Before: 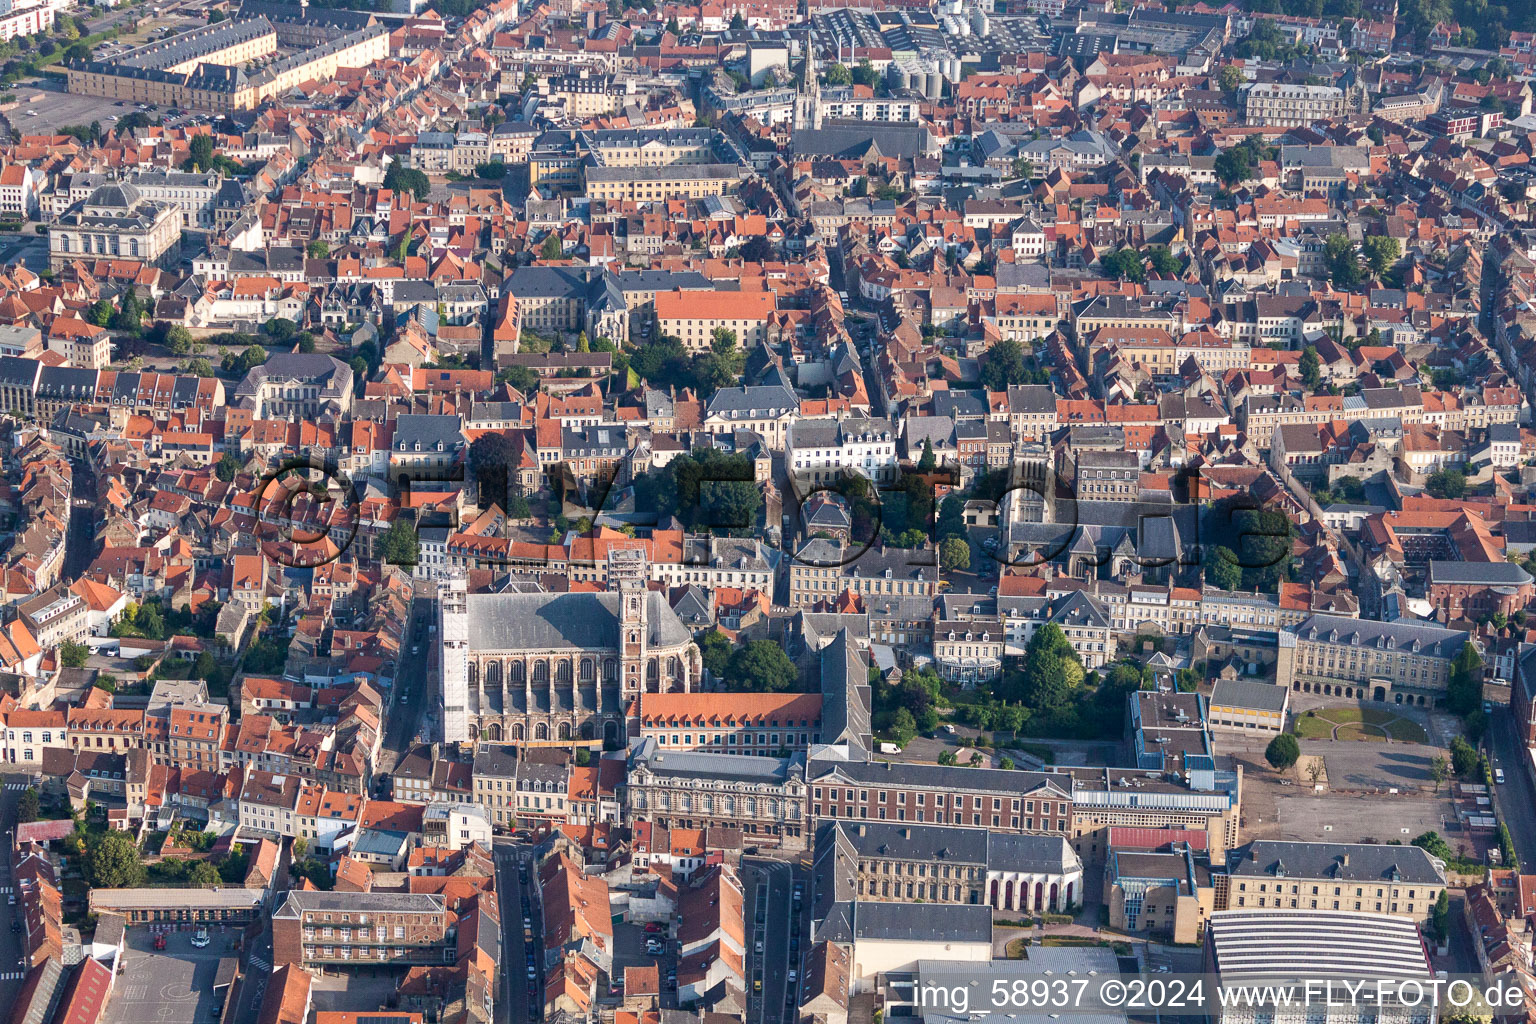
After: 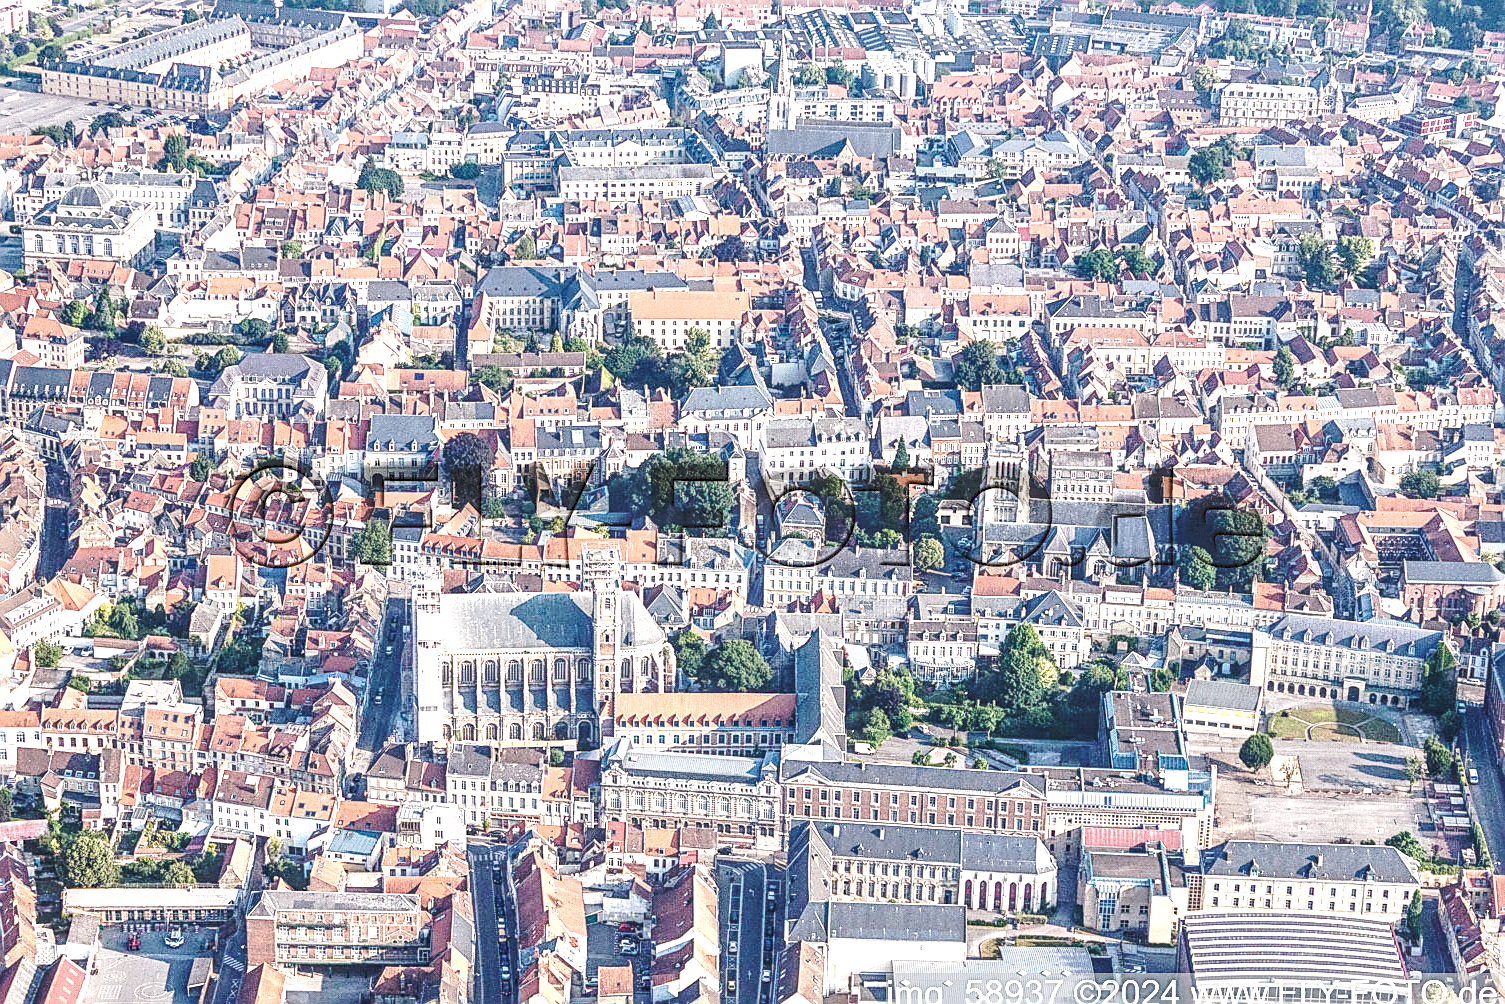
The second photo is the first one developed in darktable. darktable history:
local contrast: highlights 8%, shadows 36%, detail 184%, midtone range 0.474
exposure: black level correction 0, exposure 0.499 EV, compensate highlight preservation false
tone curve: curves: ch0 [(0, 0) (0.003, 0.238) (0.011, 0.238) (0.025, 0.242) (0.044, 0.256) (0.069, 0.277) (0.1, 0.294) (0.136, 0.315) (0.177, 0.345) (0.224, 0.379) (0.277, 0.419) (0.335, 0.463) (0.399, 0.511) (0.468, 0.566) (0.543, 0.627) (0.623, 0.687) (0.709, 0.75) (0.801, 0.824) (0.898, 0.89) (1, 1)], preserve colors none
crop: left 1.708%, right 0.28%, bottom 1.88%
base curve: curves: ch0 [(0, 0) (0.032, 0.037) (0.105, 0.228) (0.435, 0.76) (0.856, 0.983) (1, 1)], preserve colors none
sharpen: amount 0.734
